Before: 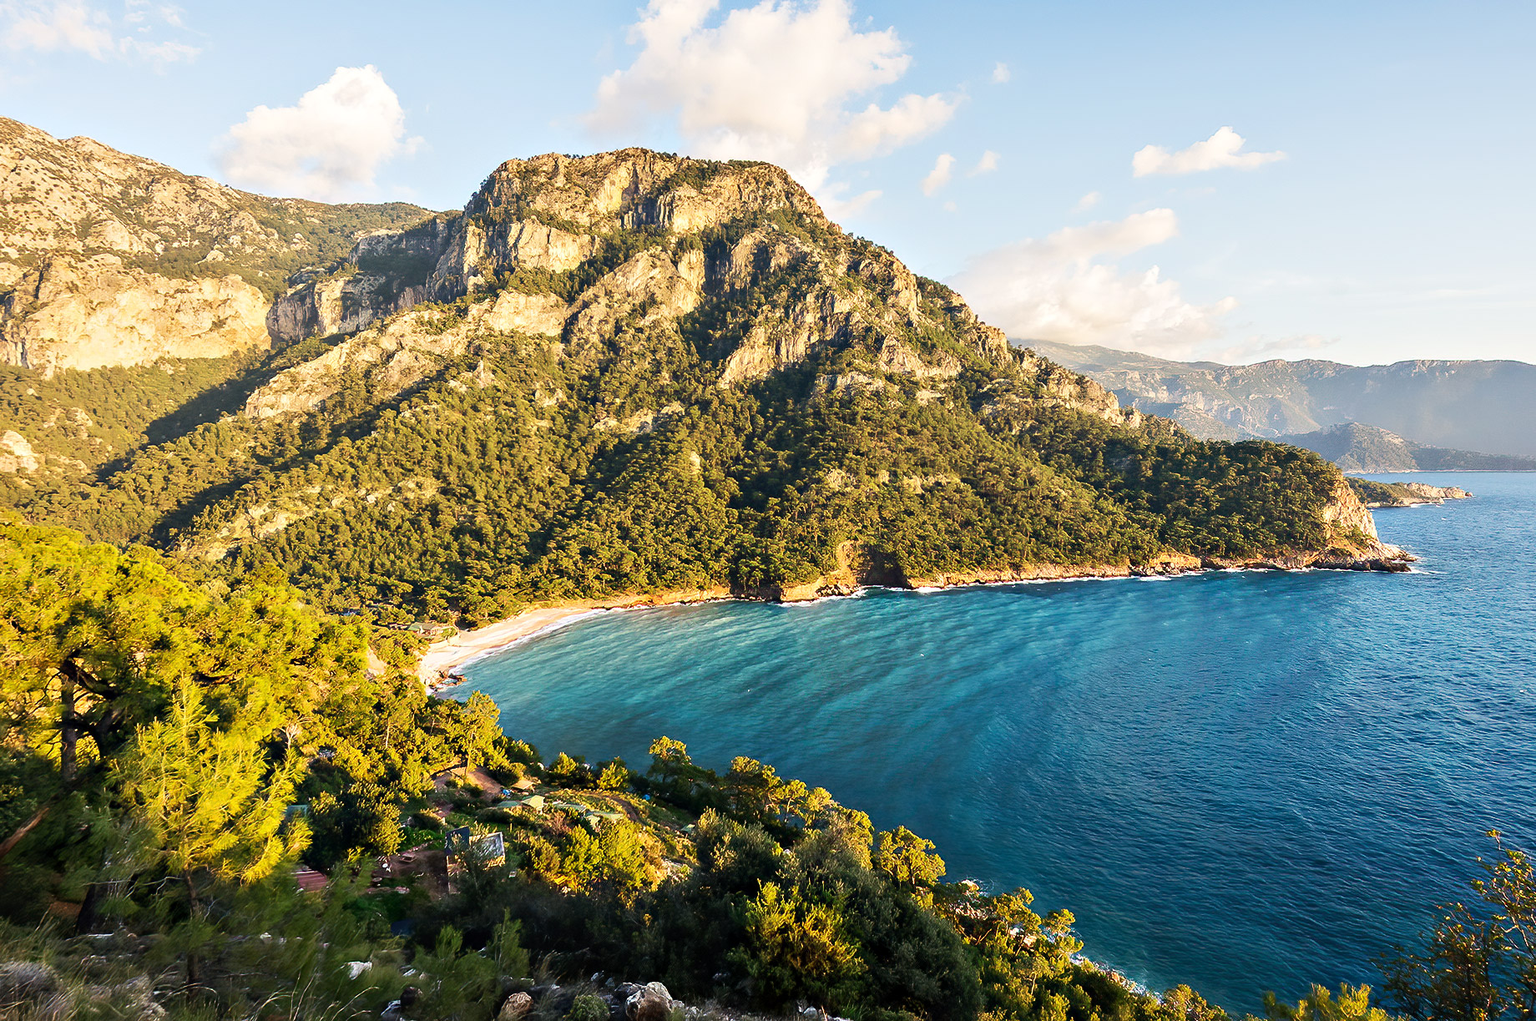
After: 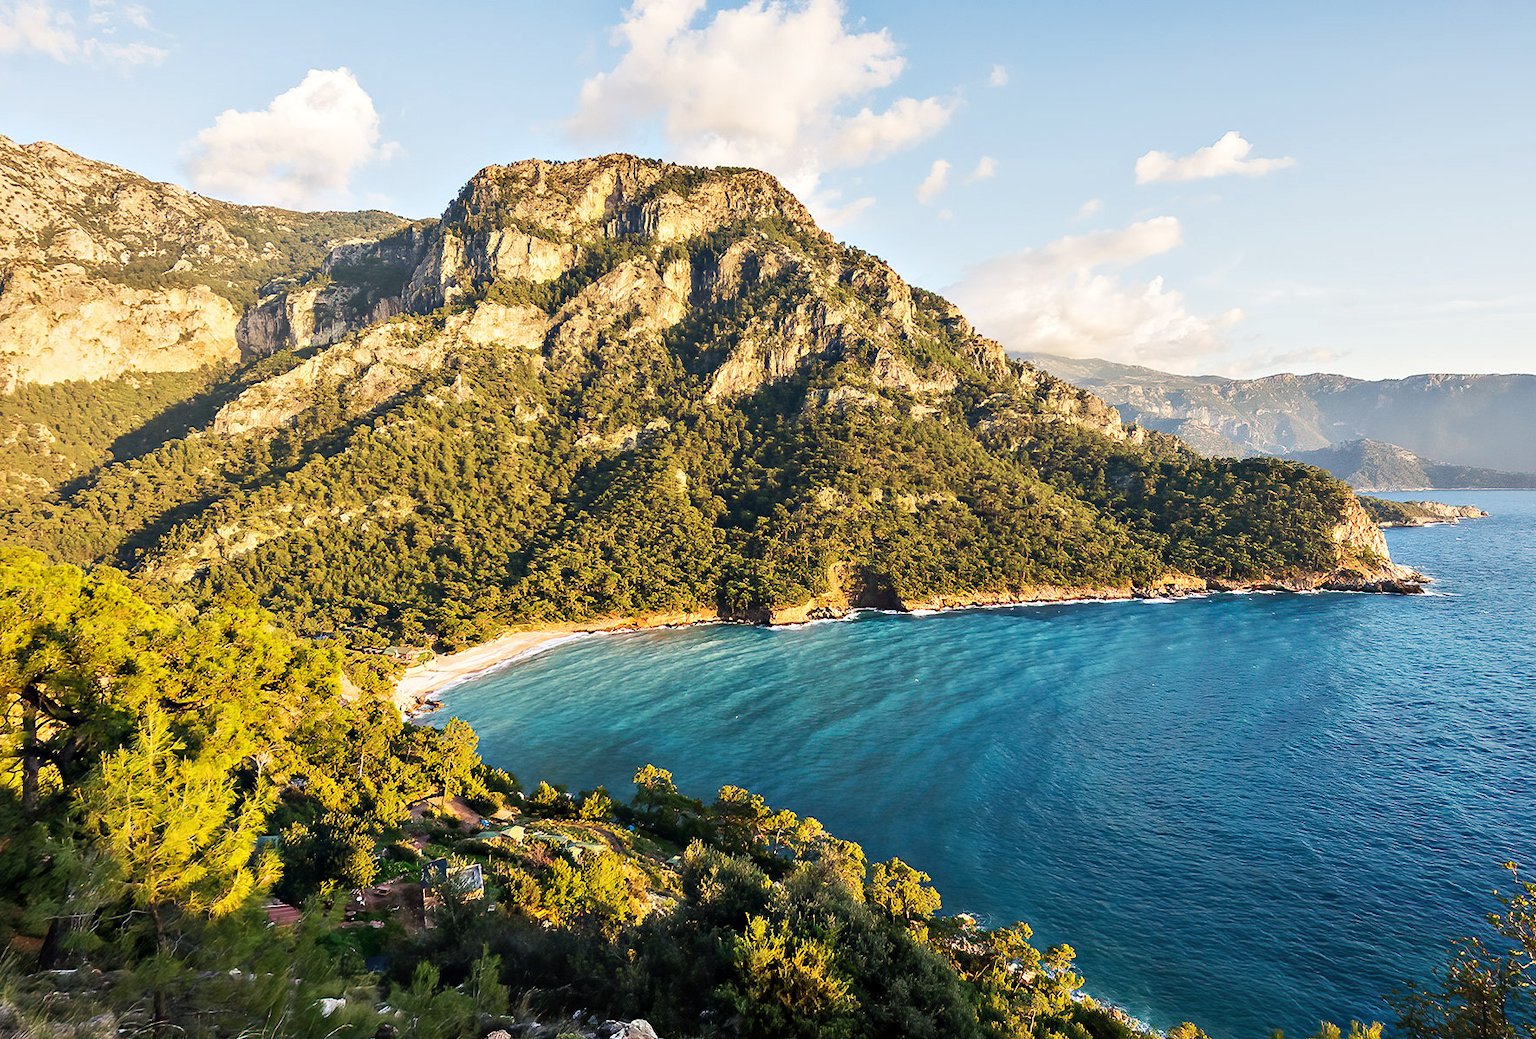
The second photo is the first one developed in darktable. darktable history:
shadows and highlights: shadows 36.87, highlights -27.36, soften with gaussian
crop and rotate: left 2.575%, right 1.093%, bottom 1.904%
